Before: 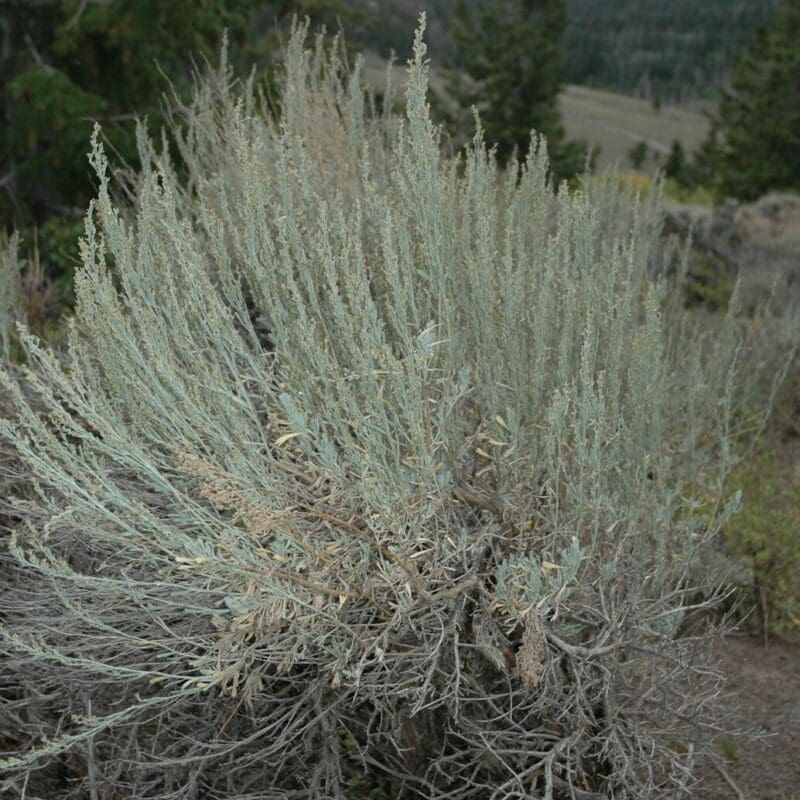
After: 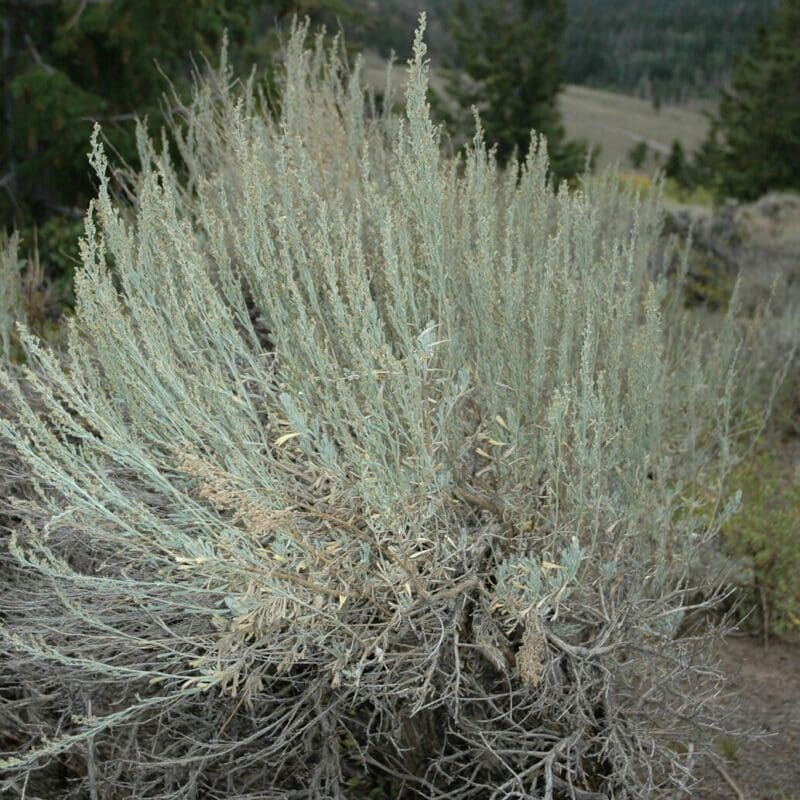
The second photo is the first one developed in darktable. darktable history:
tone equalizer: -8 EV -0.409 EV, -7 EV -0.4 EV, -6 EV -0.361 EV, -5 EV -0.223 EV, -3 EV 0.238 EV, -2 EV 0.343 EV, -1 EV 0.365 EV, +0 EV 0.428 EV
